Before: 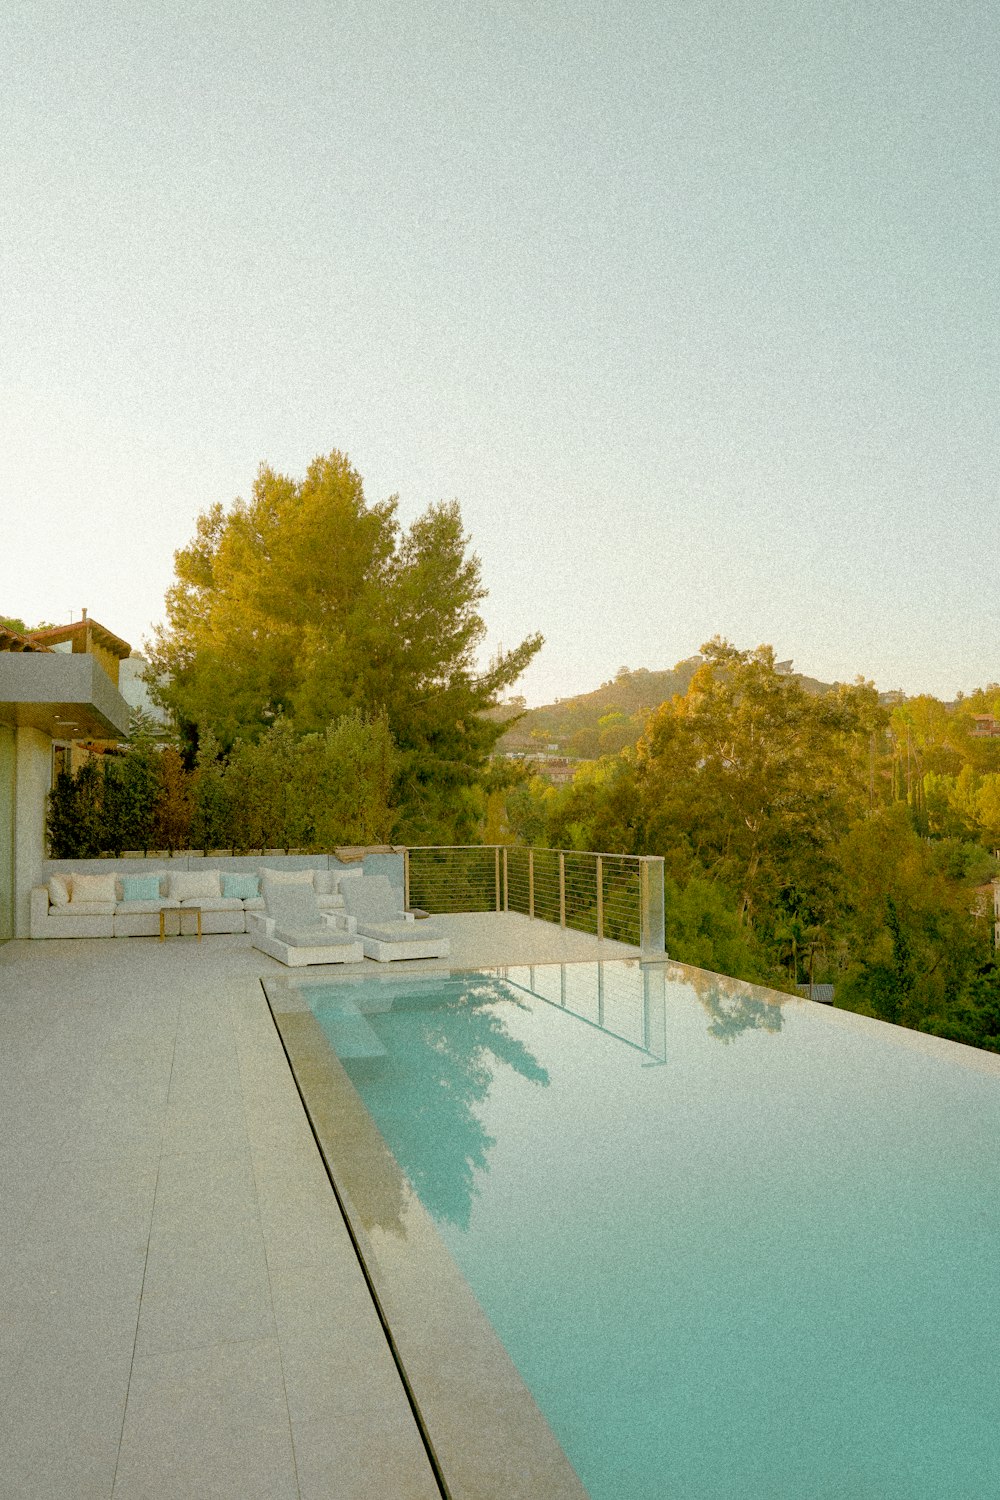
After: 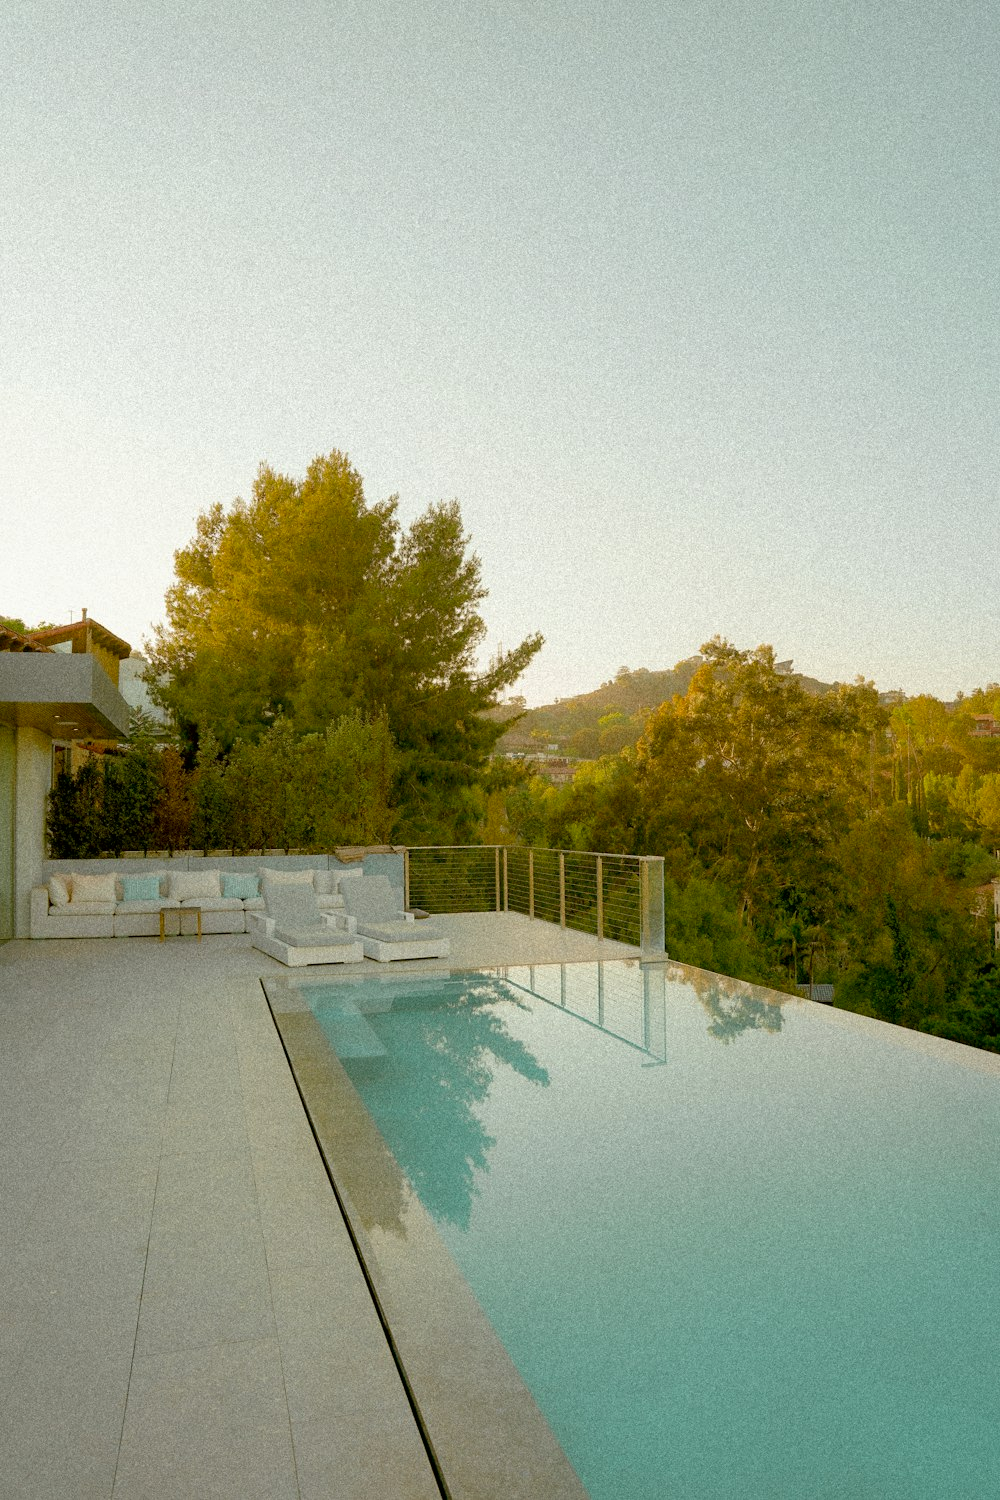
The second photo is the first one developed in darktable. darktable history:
contrast brightness saturation: brightness -0.092
